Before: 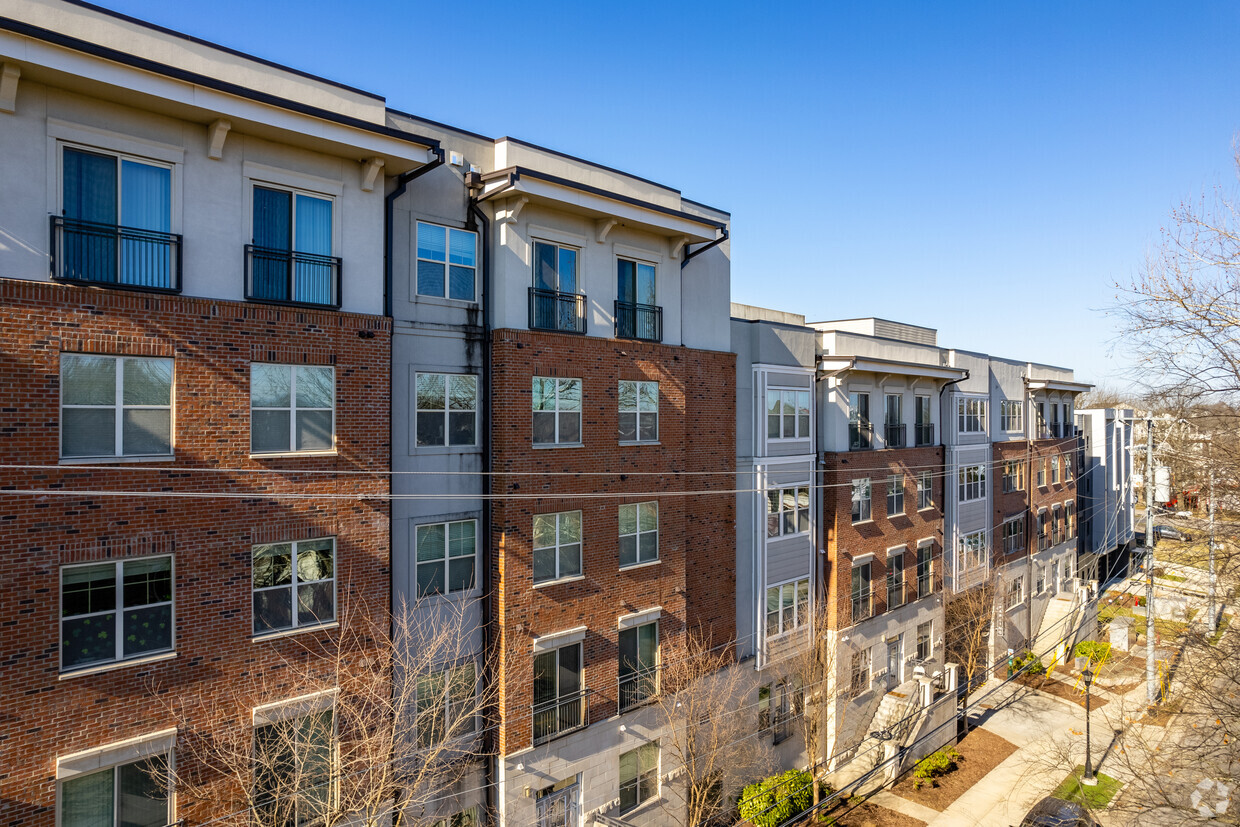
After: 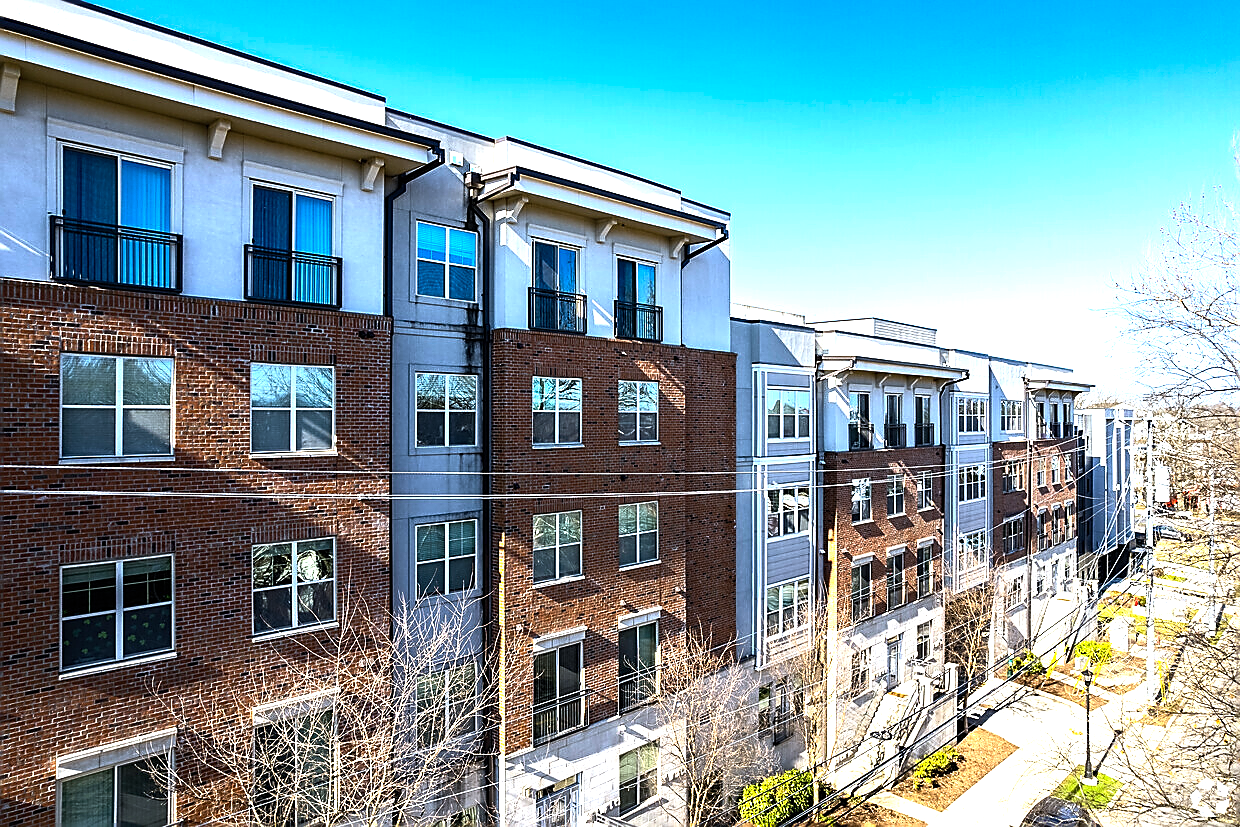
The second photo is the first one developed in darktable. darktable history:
color balance rgb: shadows lift › chroma 0.749%, shadows lift › hue 110.55°, linear chroma grading › global chroma 8.169%, perceptual saturation grading › global saturation 0.164%, perceptual brilliance grading › global brilliance 15.788%, perceptual brilliance grading › shadows -34.426%
sharpen: radius 1.405, amount 1.245, threshold 0.644
exposure: exposure 0.128 EV, compensate highlight preservation false
color calibration: gray › normalize channels true, illuminant as shot in camera, x 0.379, y 0.381, temperature 4097.48 K, gamut compression 0.029
tone equalizer: -8 EV 0 EV, -7 EV -0.001 EV, -6 EV 0.005 EV, -5 EV -0.056 EV, -4 EV -0.108 EV, -3 EV -0.172 EV, -2 EV 0.267 EV, -1 EV 0.713 EV, +0 EV 0.498 EV, smoothing diameter 24.95%, edges refinement/feathering 14.39, preserve details guided filter
